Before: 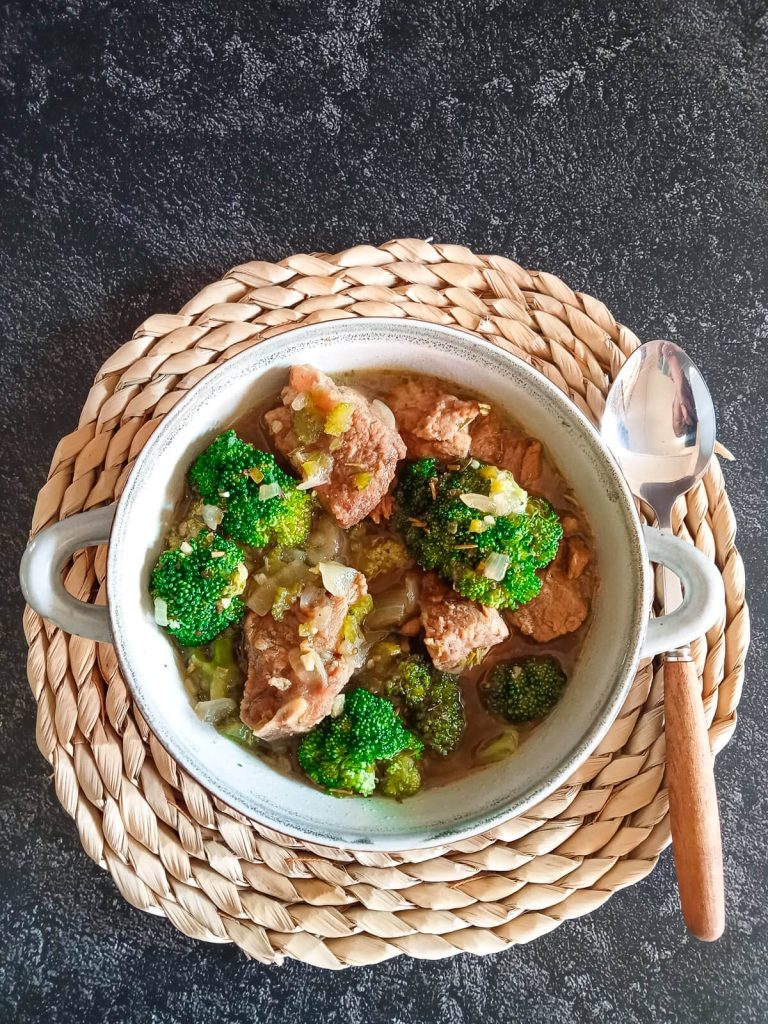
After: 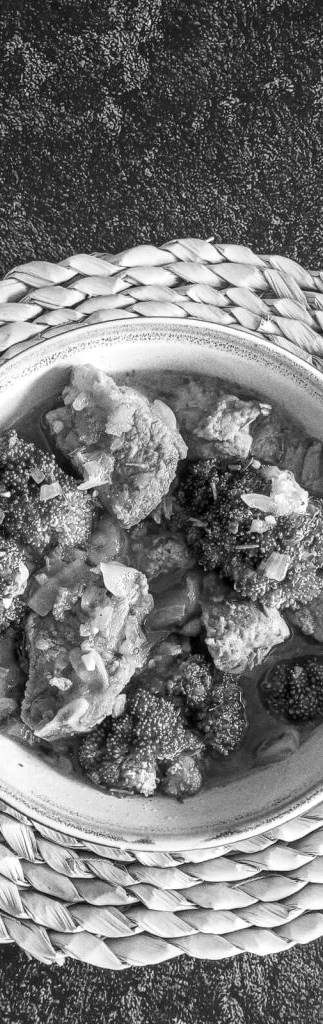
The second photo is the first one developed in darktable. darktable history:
color calibration: x 0.37, y 0.382, temperature 4313.32 K
monochrome: on, module defaults
crop: left 28.583%, right 29.231%
local contrast: on, module defaults
grain: coarseness 0.09 ISO
